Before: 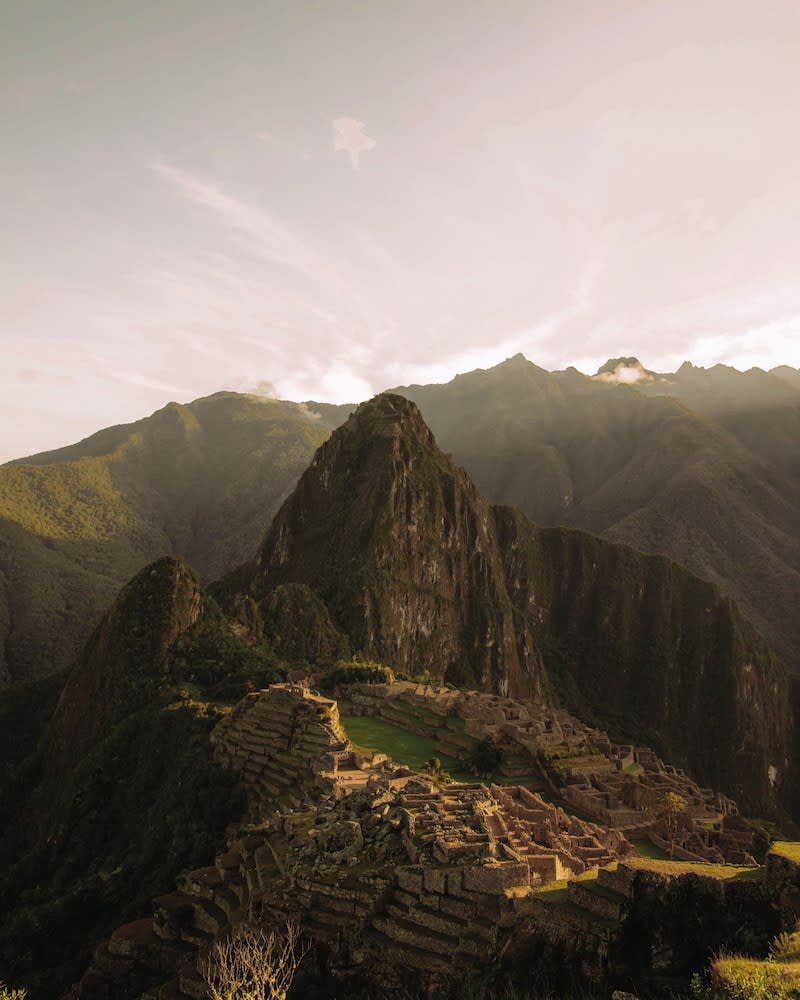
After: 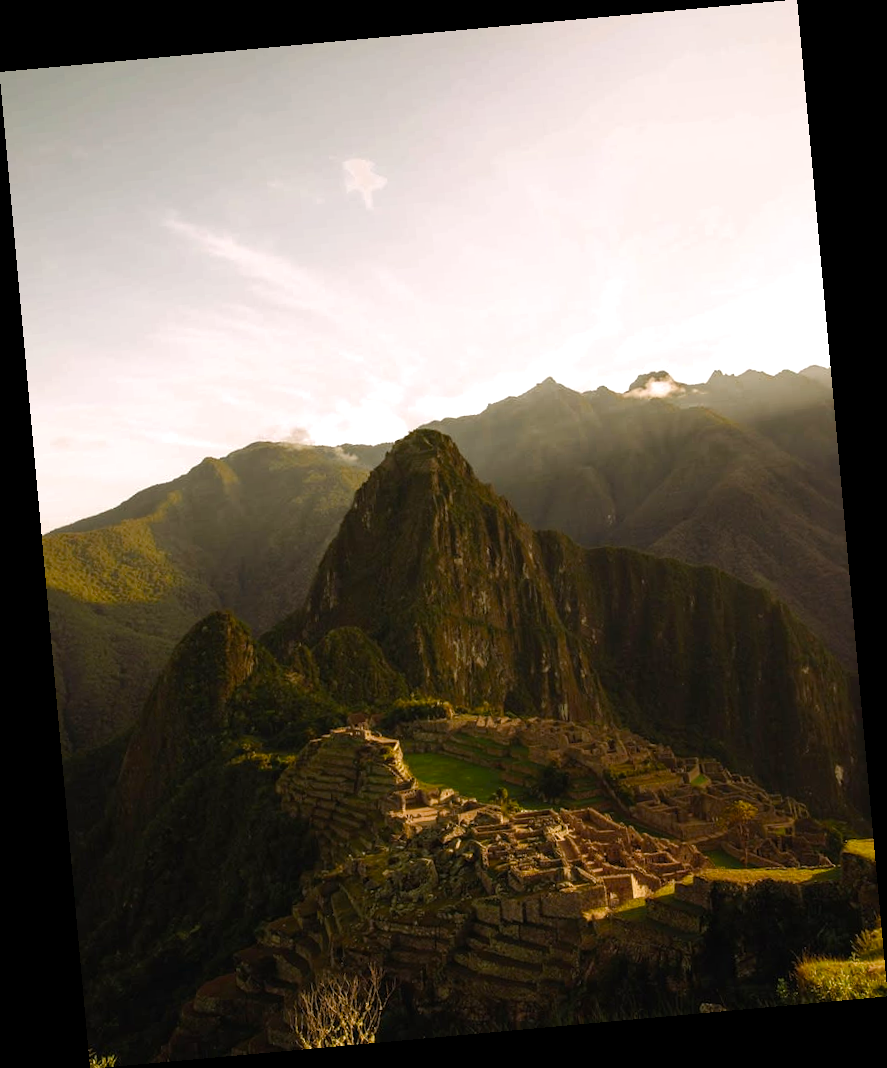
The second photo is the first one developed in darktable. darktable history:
rotate and perspective: rotation -5.2°, automatic cropping off
color balance rgb: perceptual saturation grading › highlights -29.58%, perceptual saturation grading › mid-tones 29.47%, perceptual saturation grading › shadows 59.73%, perceptual brilliance grading › global brilliance -17.79%, perceptual brilliance grading › highlights 28.73%, global vibrance 15.44%
